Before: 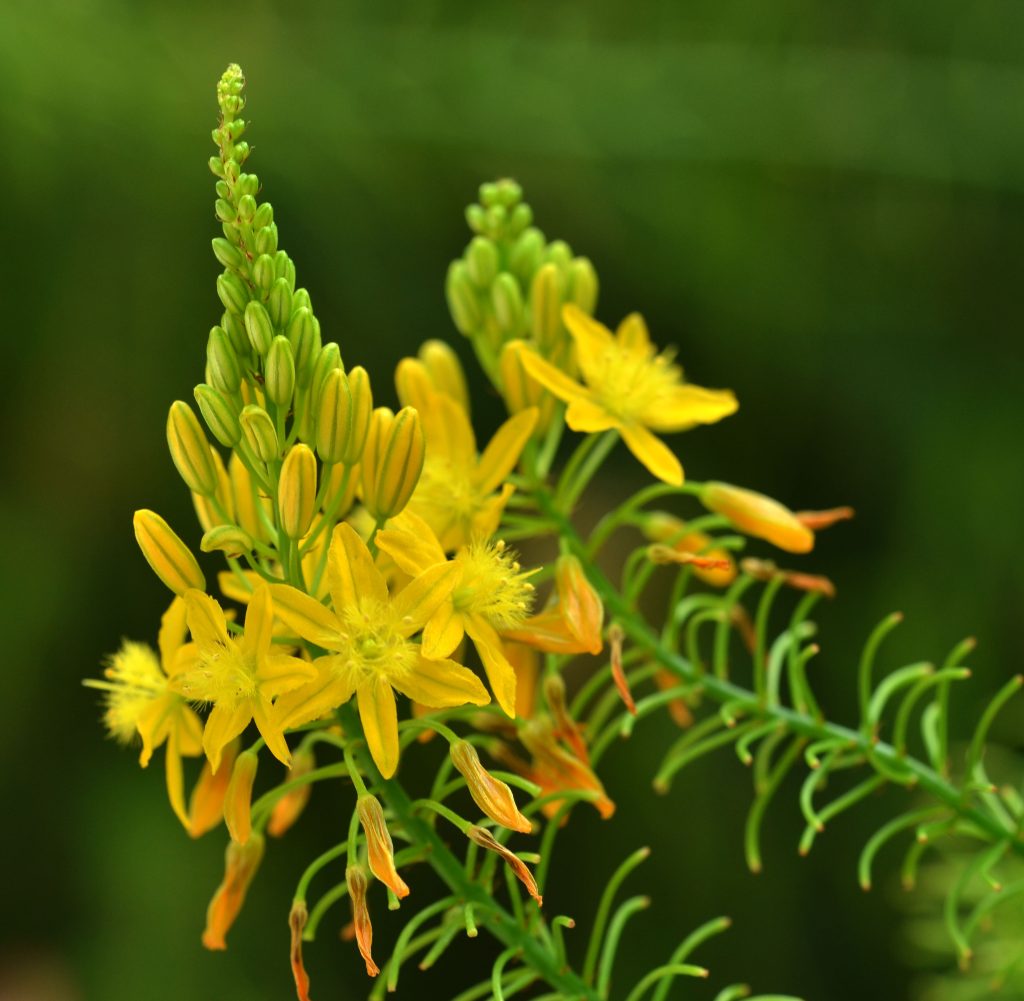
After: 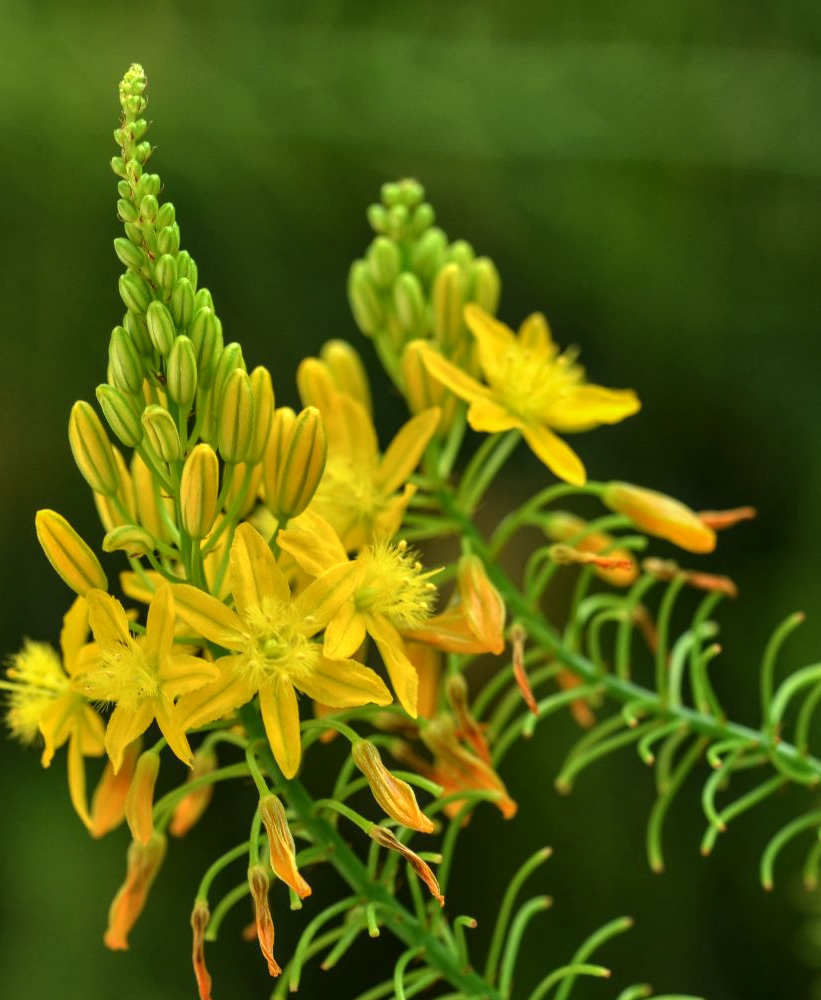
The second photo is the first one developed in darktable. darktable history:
local contrast: on, module defaults
crop and rotate: left 9.597%, right 10.195%
